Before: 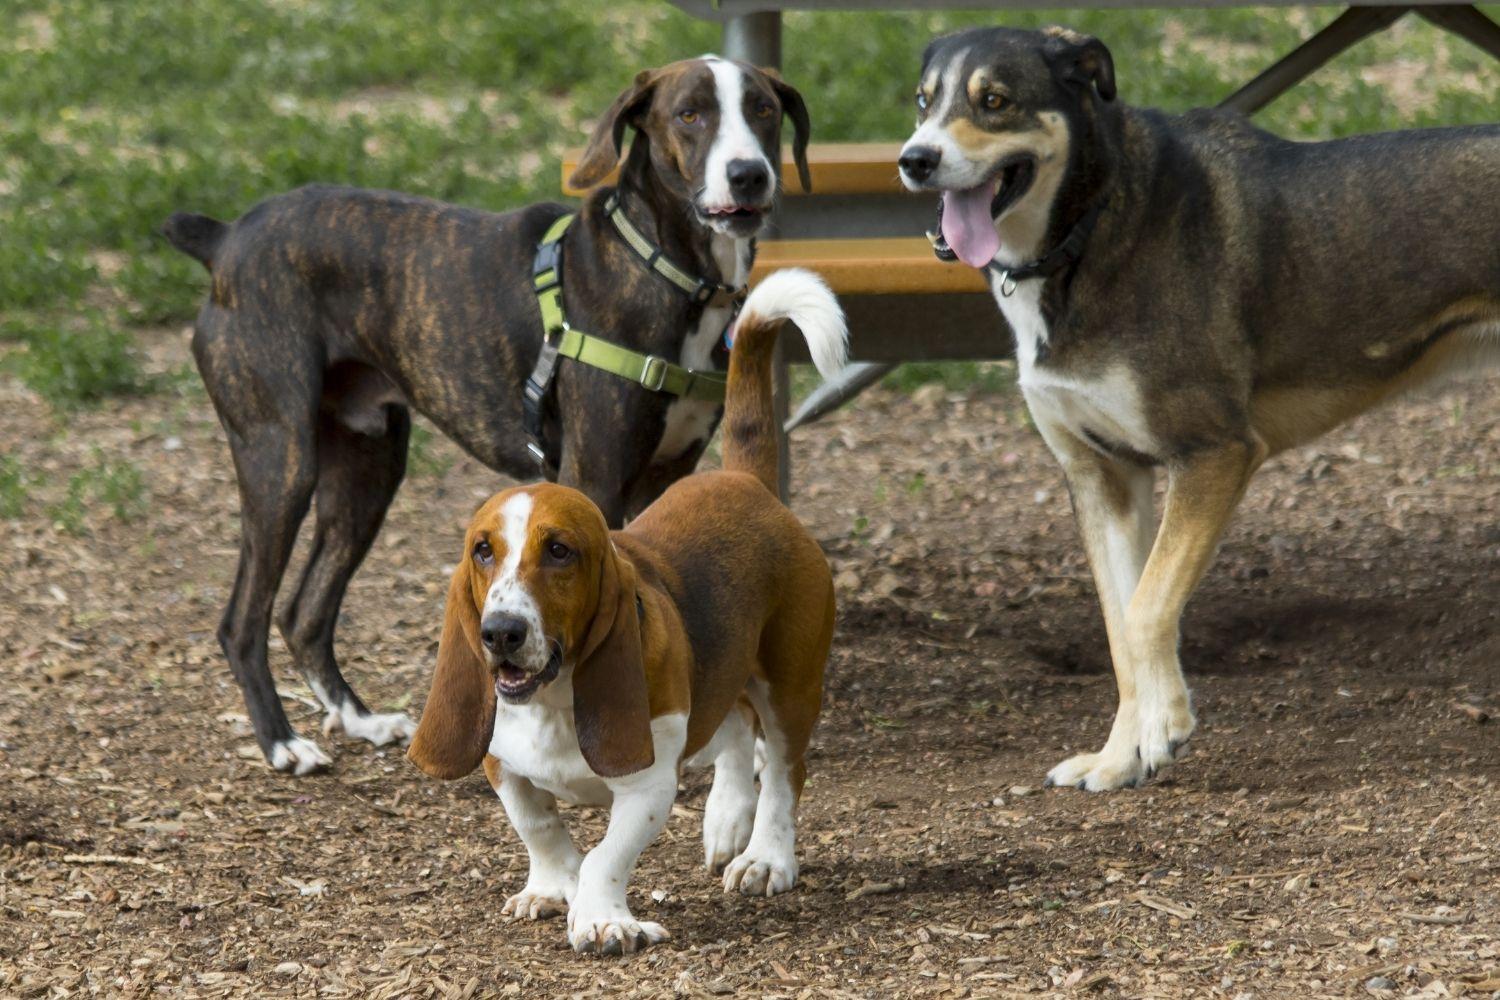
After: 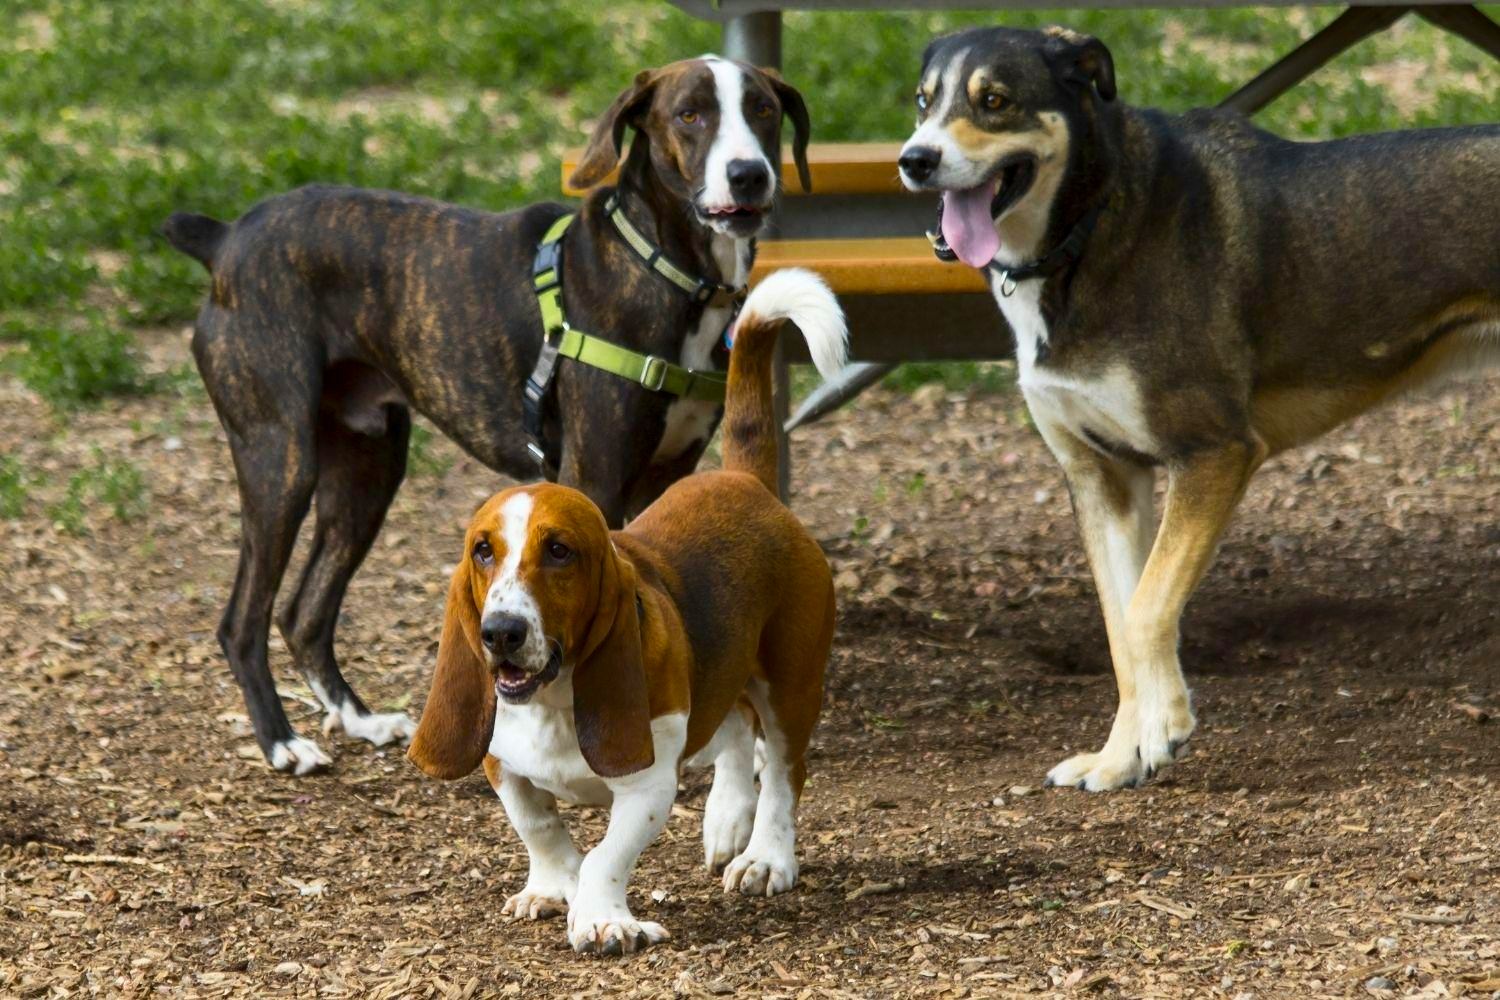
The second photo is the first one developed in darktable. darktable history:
contrast brightness saturation: contrast 0.16, saturation 0.331
